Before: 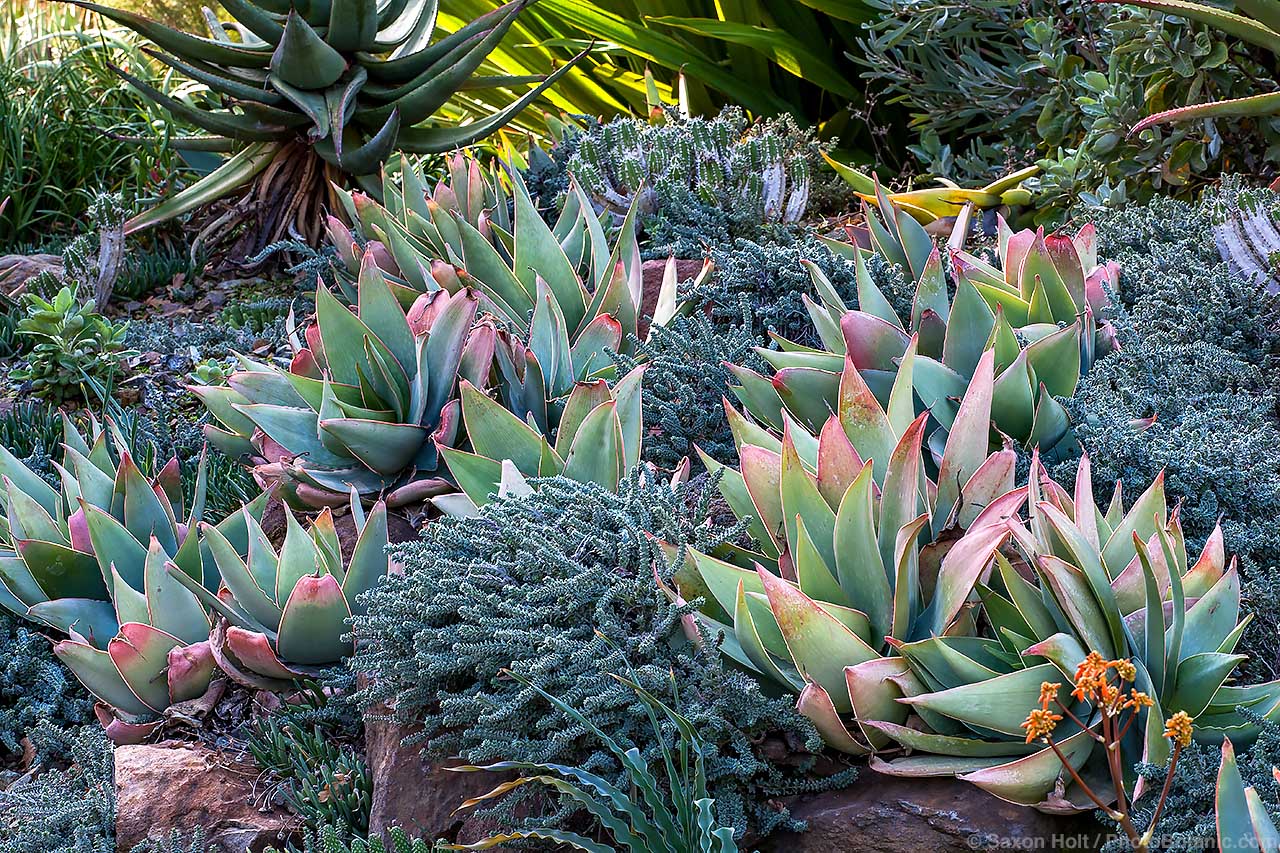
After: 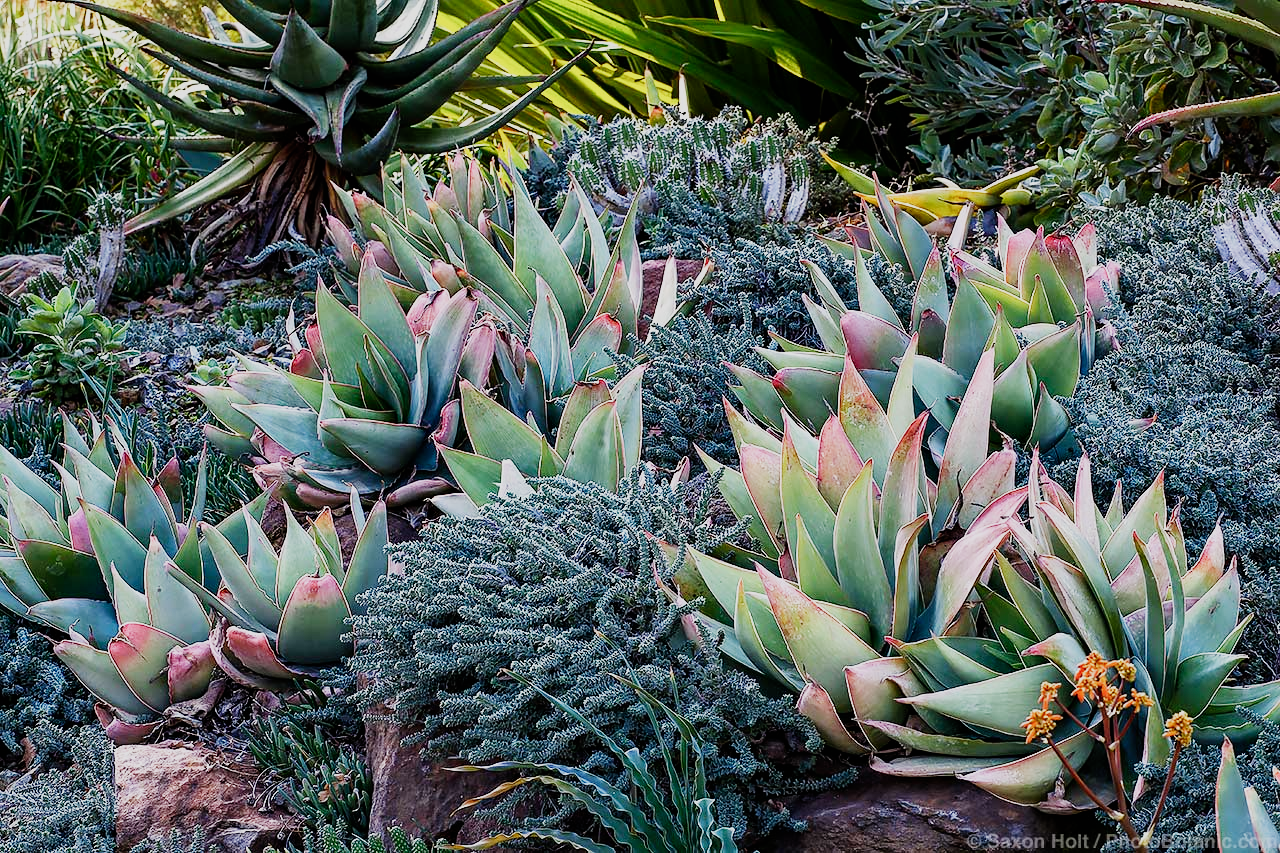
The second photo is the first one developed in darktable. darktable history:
exposure: exposure 0.2 EV, compensate highlight preservation false
sigmoid: skew -0.2, preserve hue 0%, red attenuation 0.1, red rotation 0.035, green attenuation 0.1, green rotation -0.017, blue attenuation 0.15, blue rotation -0.052, base primaries Rec2020
